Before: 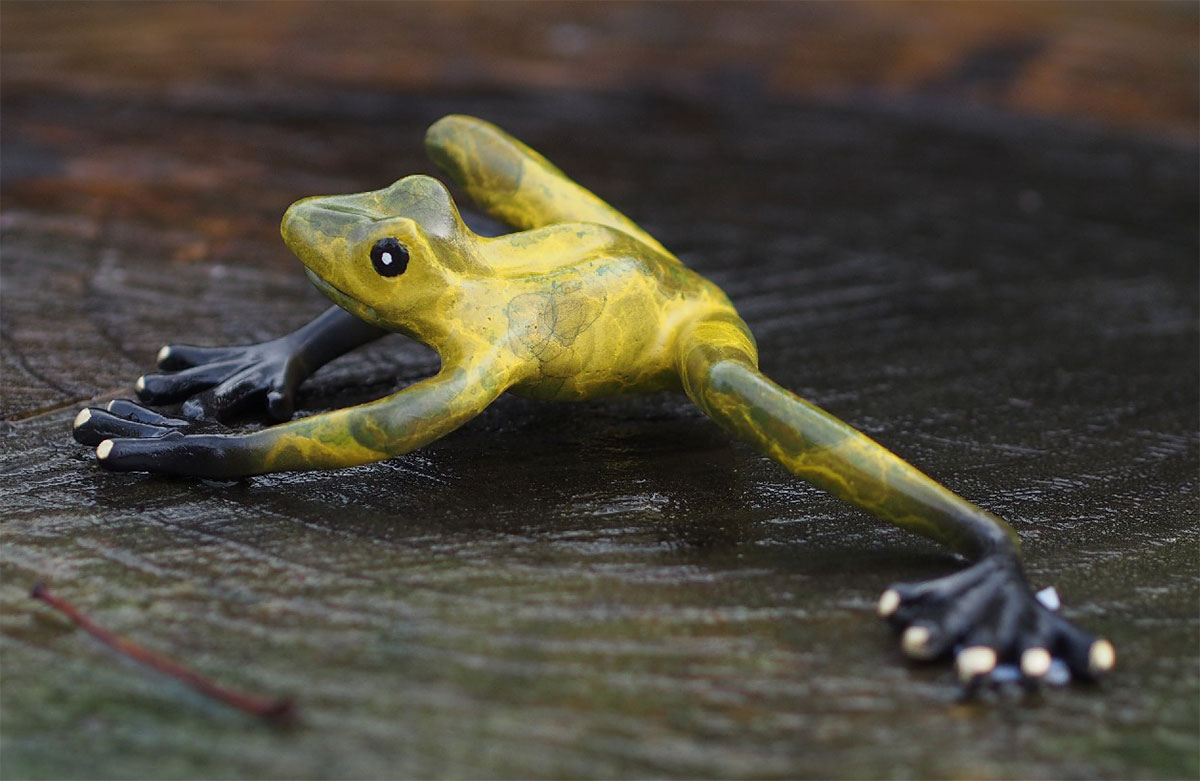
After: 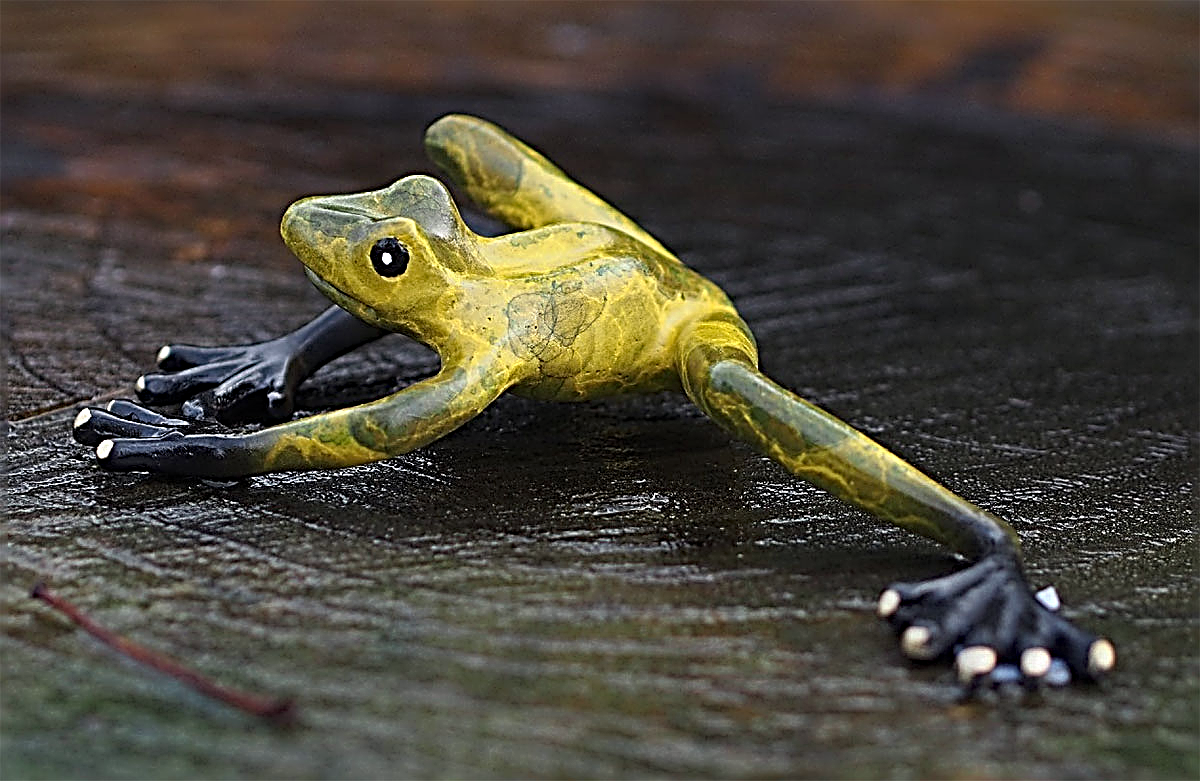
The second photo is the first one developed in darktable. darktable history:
haze removal: strength 0.12, distance 0.25, compatibility mode true, adaptive false
sharpen: radius 3.158, amount 1.731
